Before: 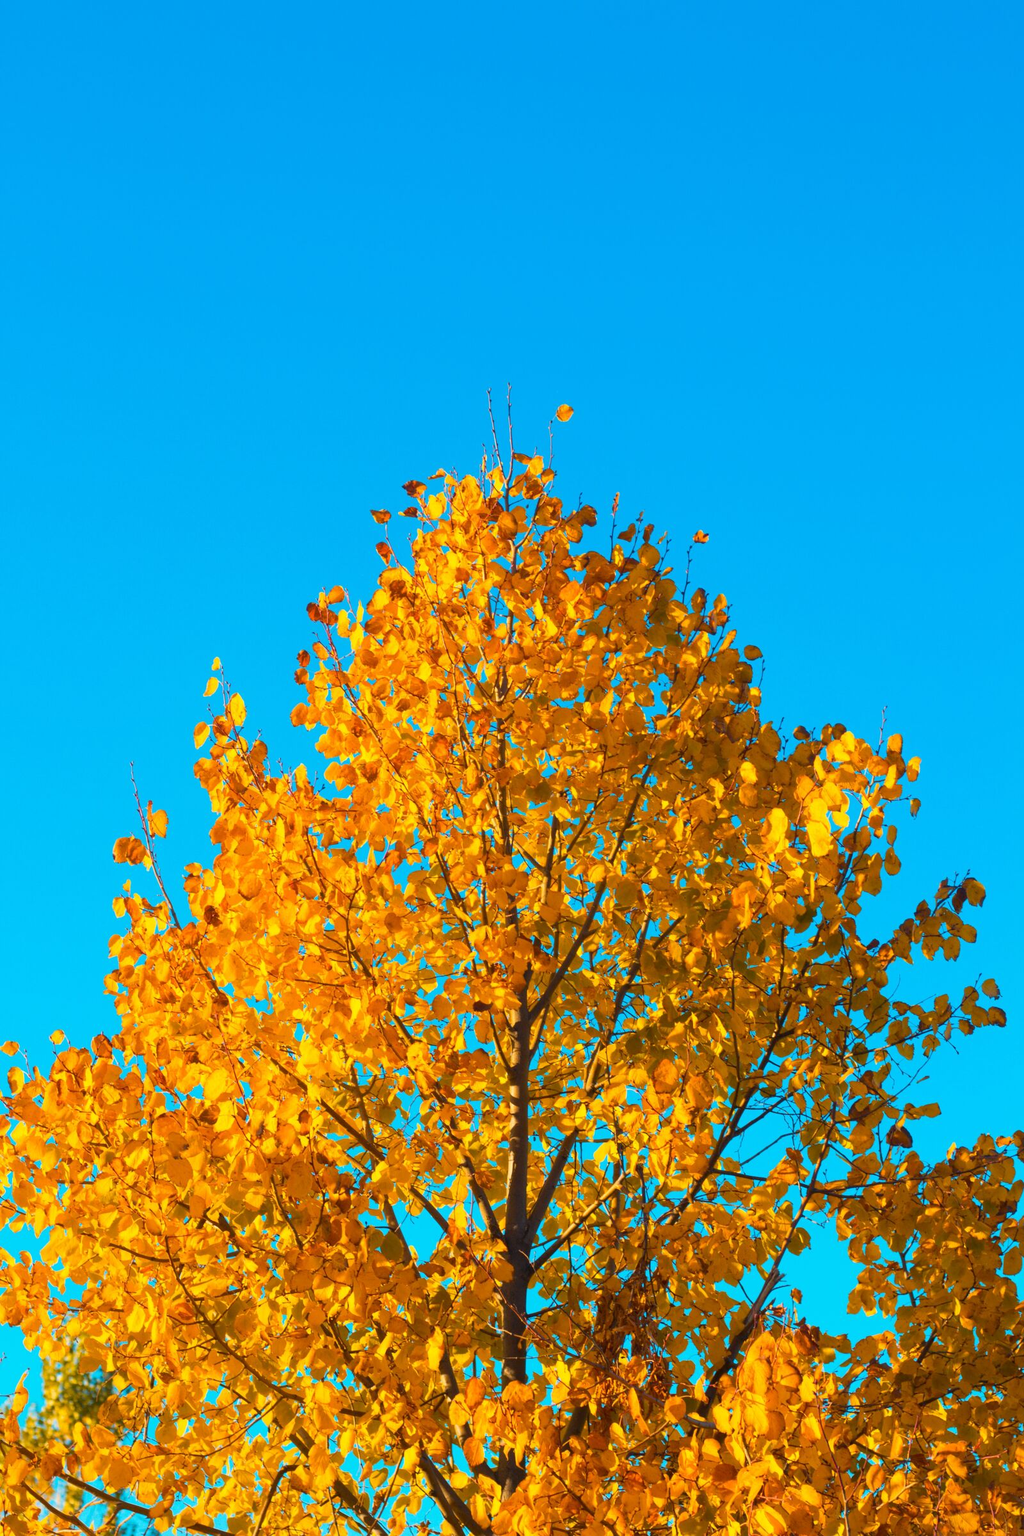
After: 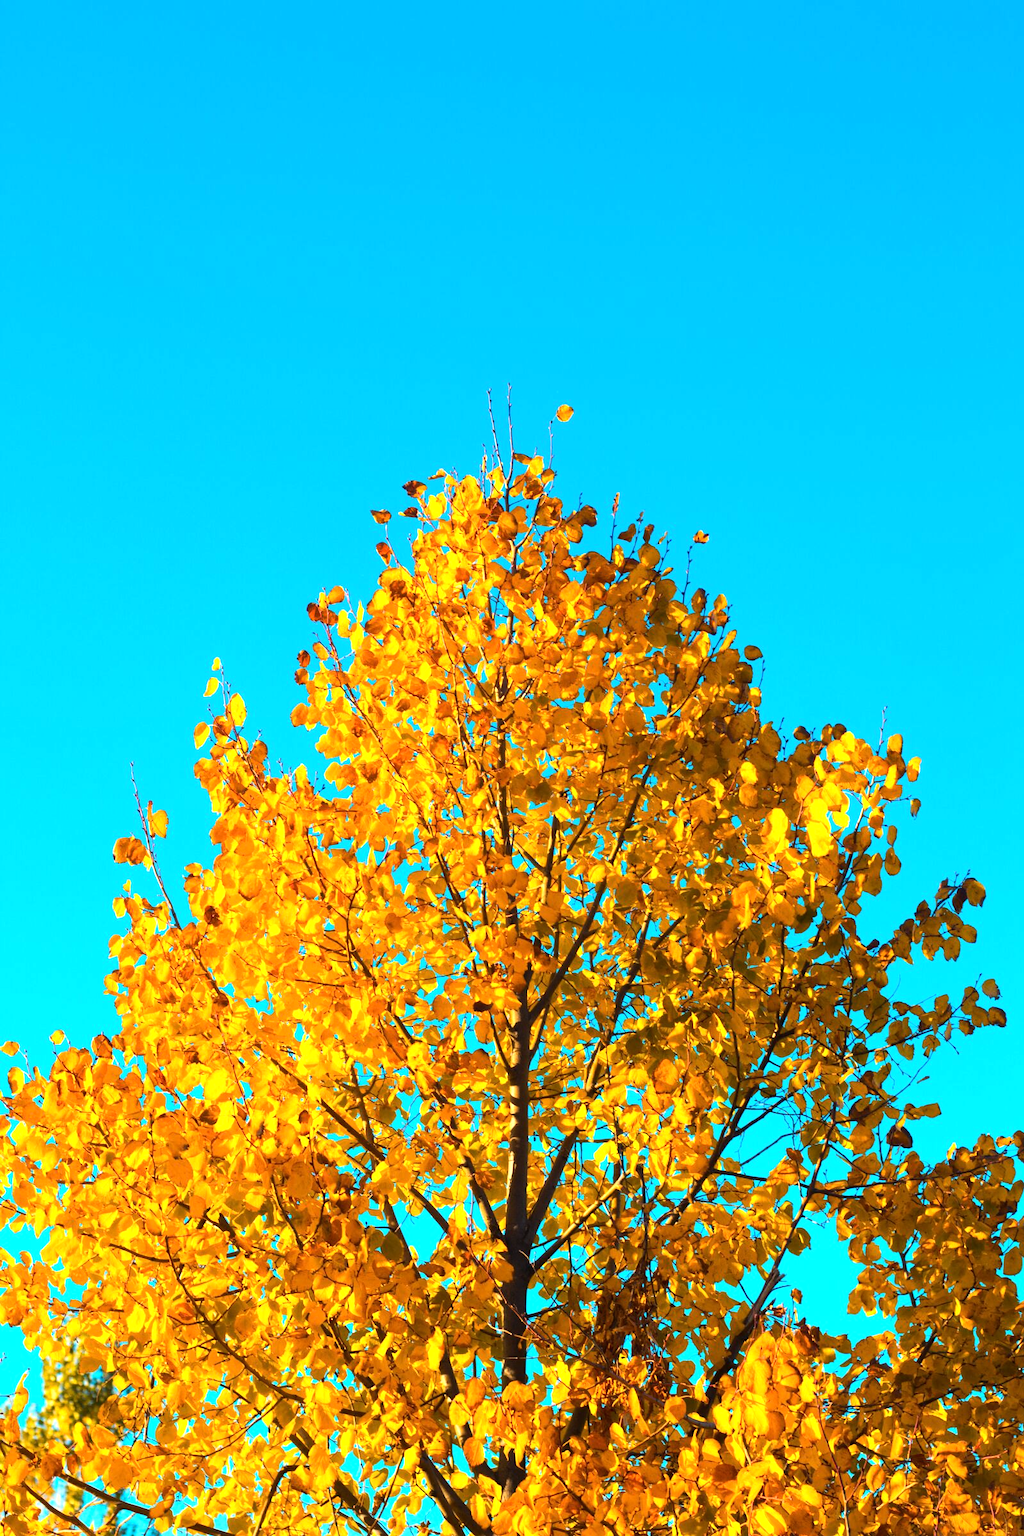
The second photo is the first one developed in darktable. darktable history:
tone equalizer: -8 EV -0.72 EV, -7 EV -0.732 EV, -6 EV -0.597 EV, -5 EV -0.372 EV, -3 EV 0.39 EV, -2 EV 0.6 EV, -1 EV 0.693 EV, +0 EV 0.721 EV, edges refinement/feathering 500, mask exposure compensation -1.57 EV, preserve details no
